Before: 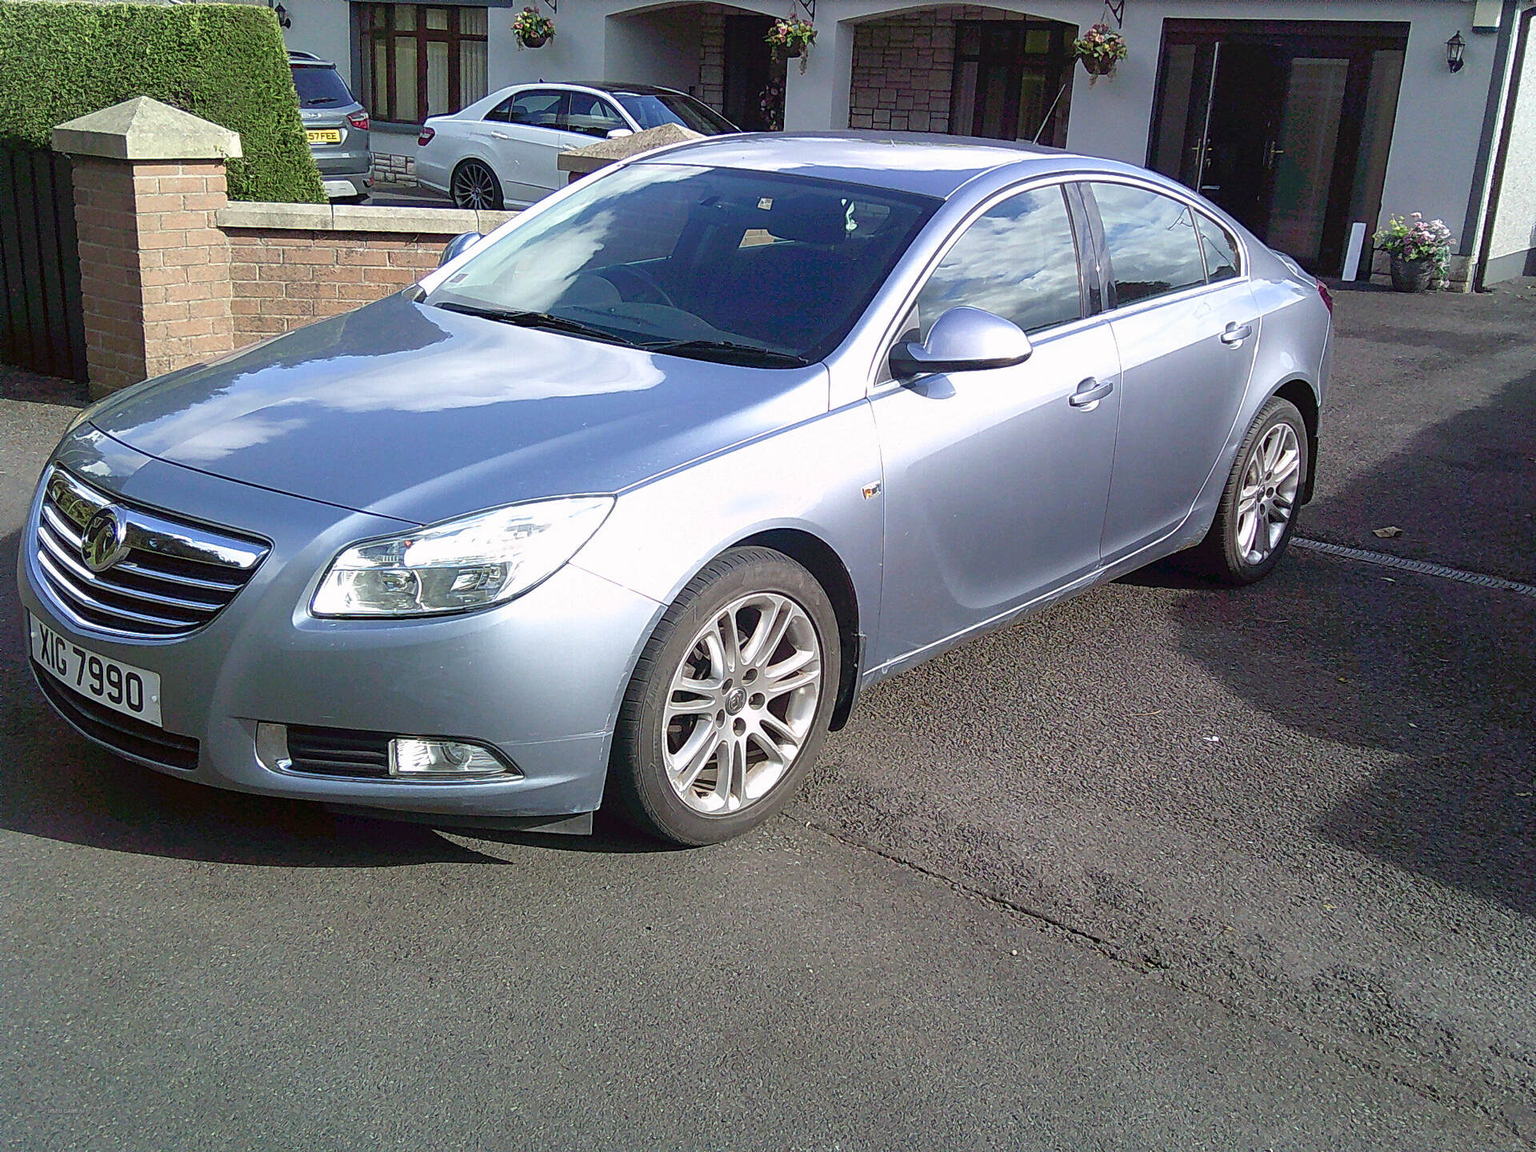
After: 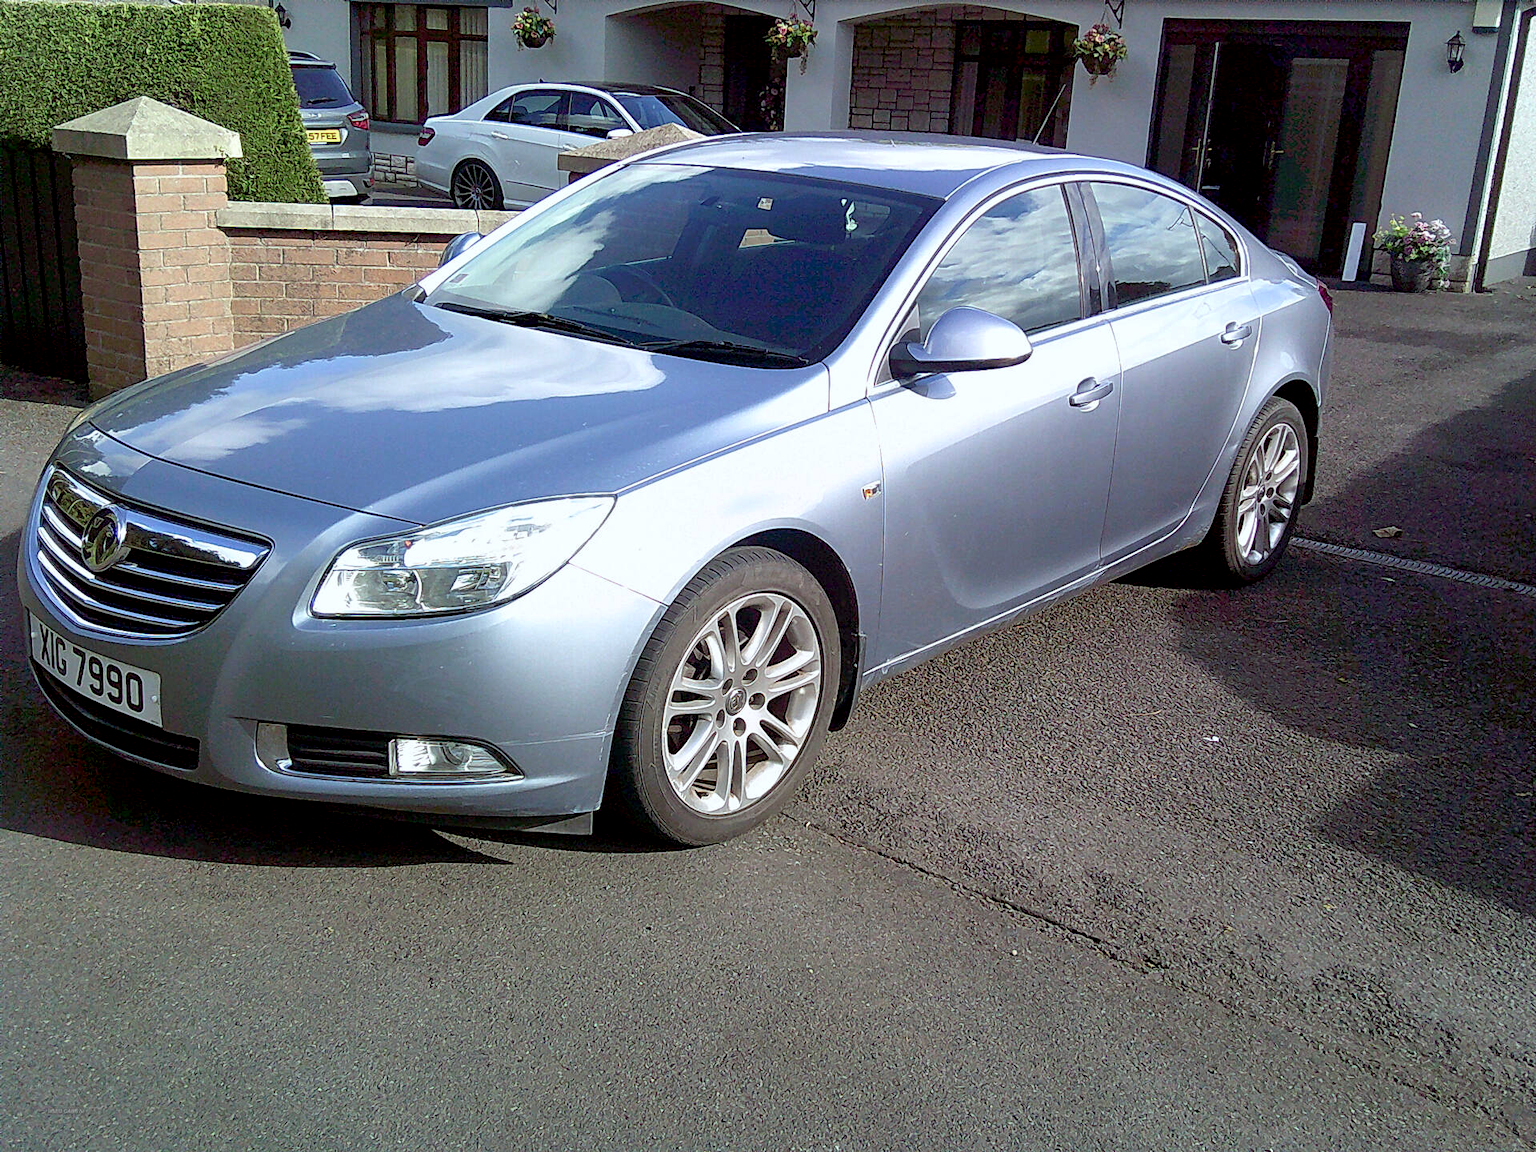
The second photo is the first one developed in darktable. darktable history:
color correction: highlights a* -2.87, highlights b* -2.68, shadows a* 2.38, shadows b* 2.95
exposure: black level correction 0.009, compensate exposure bias true, compensate highlight preservation false
